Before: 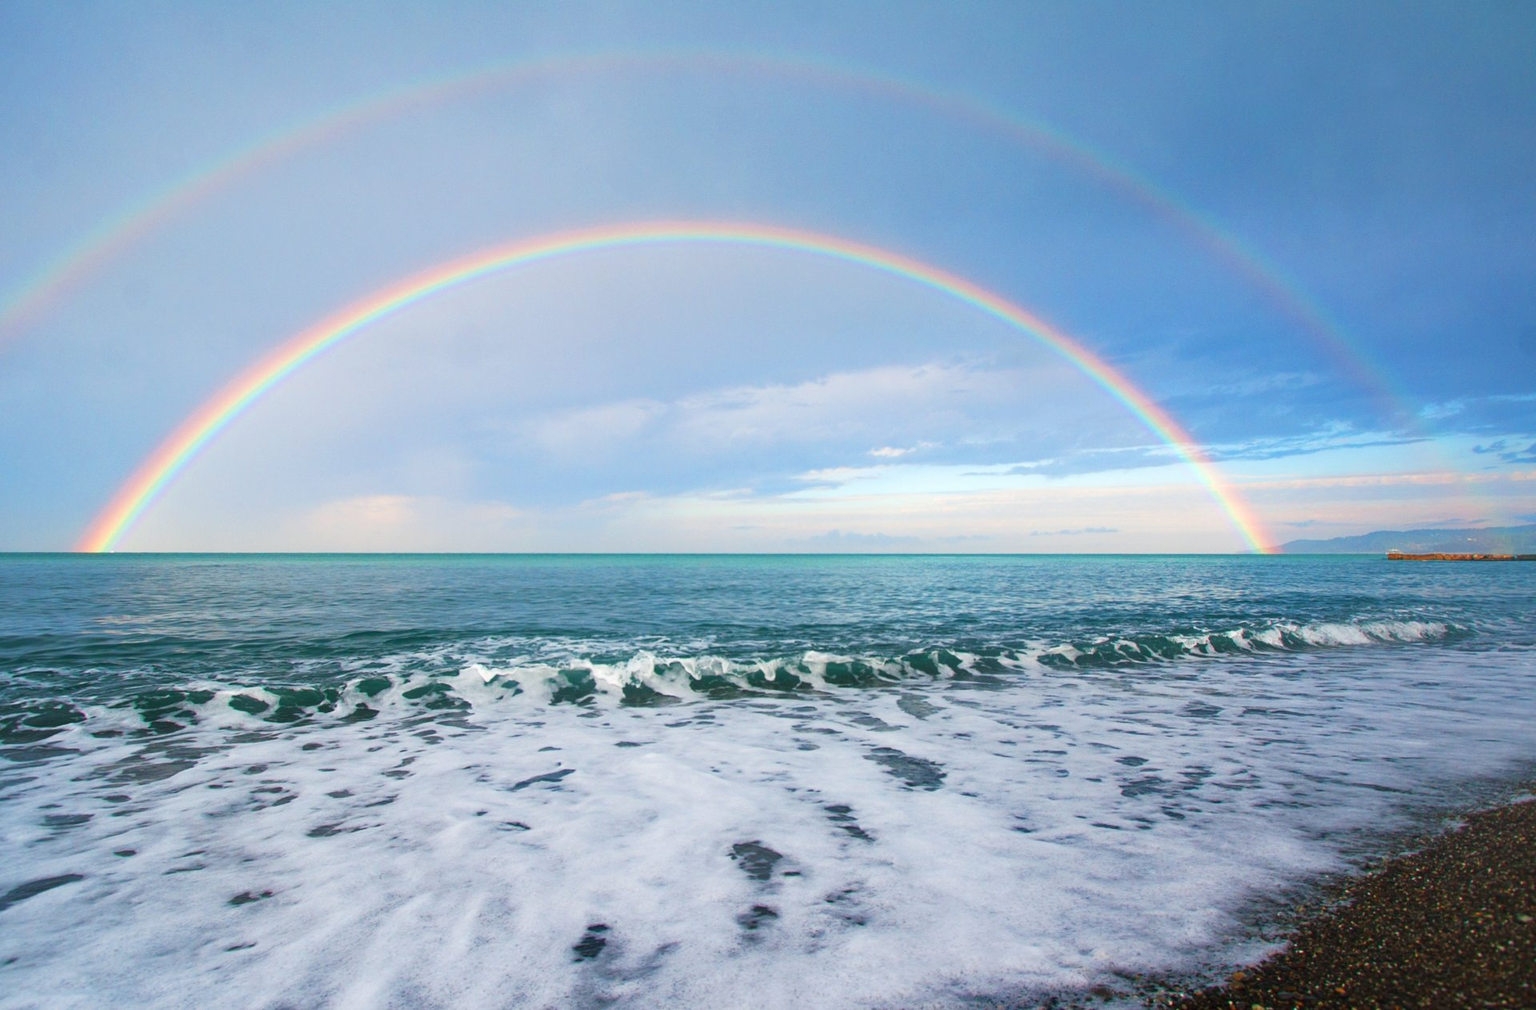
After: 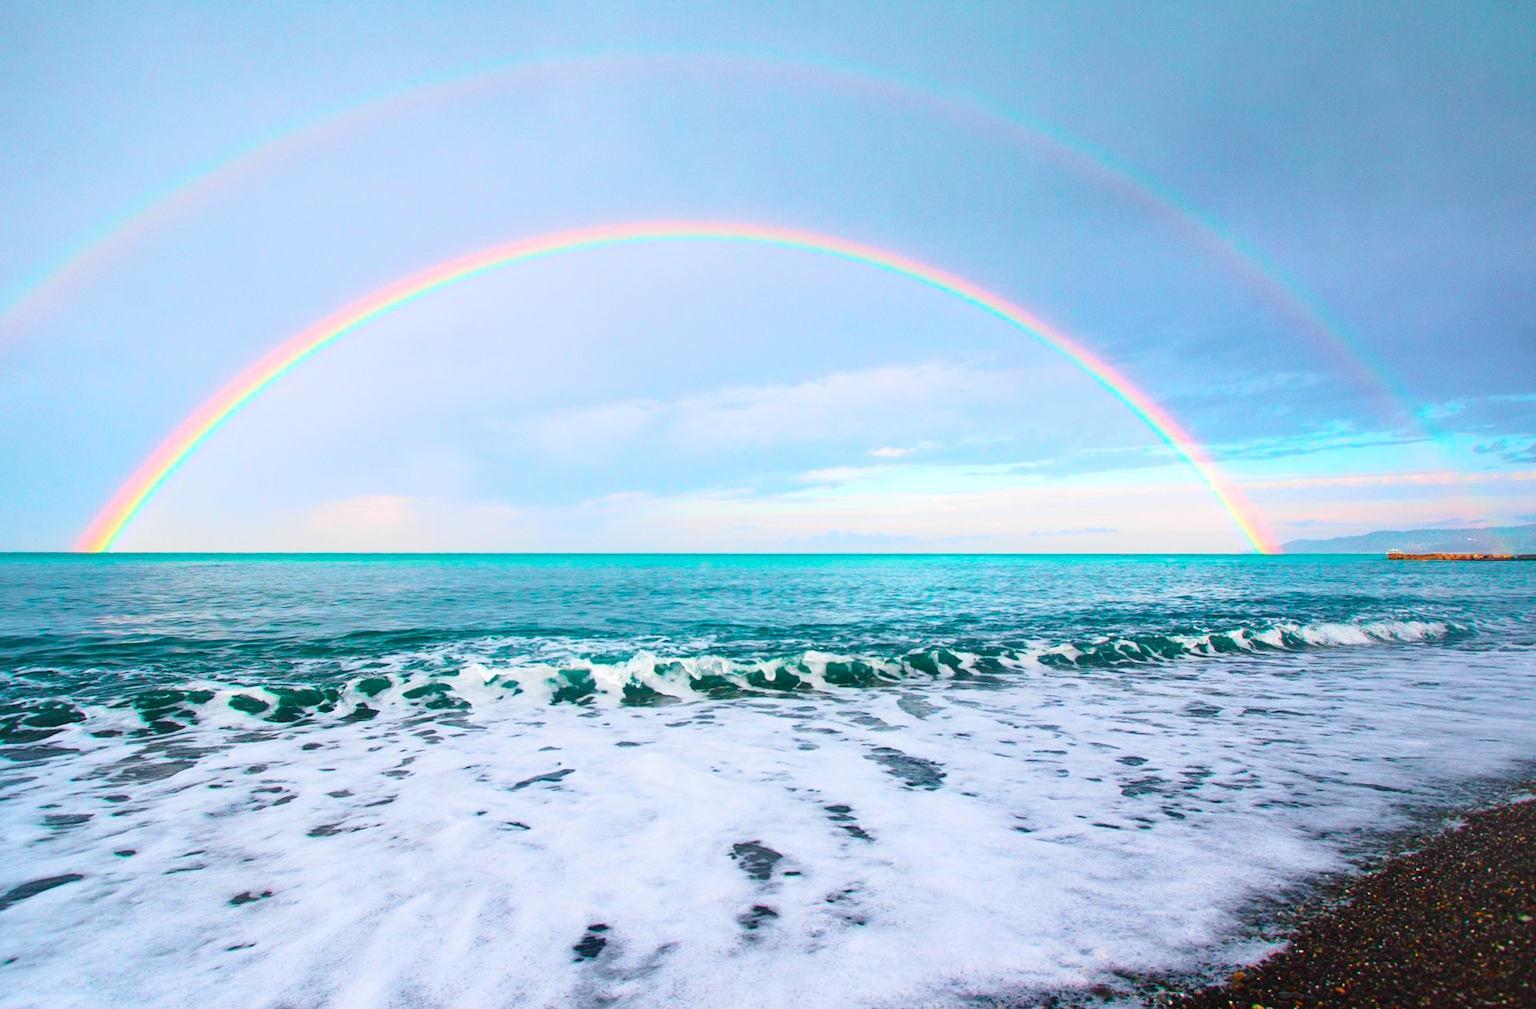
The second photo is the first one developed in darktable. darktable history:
tone curve: curves: ch0 [(0, 0.023) (0.103, 0.087) (0.295, 0.297) (0.445, 0.531) (0.553, 0.665) (0.735, 0.843) (0.994, 1)]; ch1 [(0, 0) (0.427, 0.346) (0.456, 0.426) (0.484, 0.483) (0.509, 0.514) (0.535, 0.56) (0.581, 0.632) (0.646, 0.715) (1, 1)]; ch2 [(0, 0) (0.369, 0.388) (0.449, 0.431) (0.501, 0.495) (0.533, 0.518) (0.572, 0.612) (0.677, 0.752) (1, 1)], color space Lab, independent channels, preserve colors none
